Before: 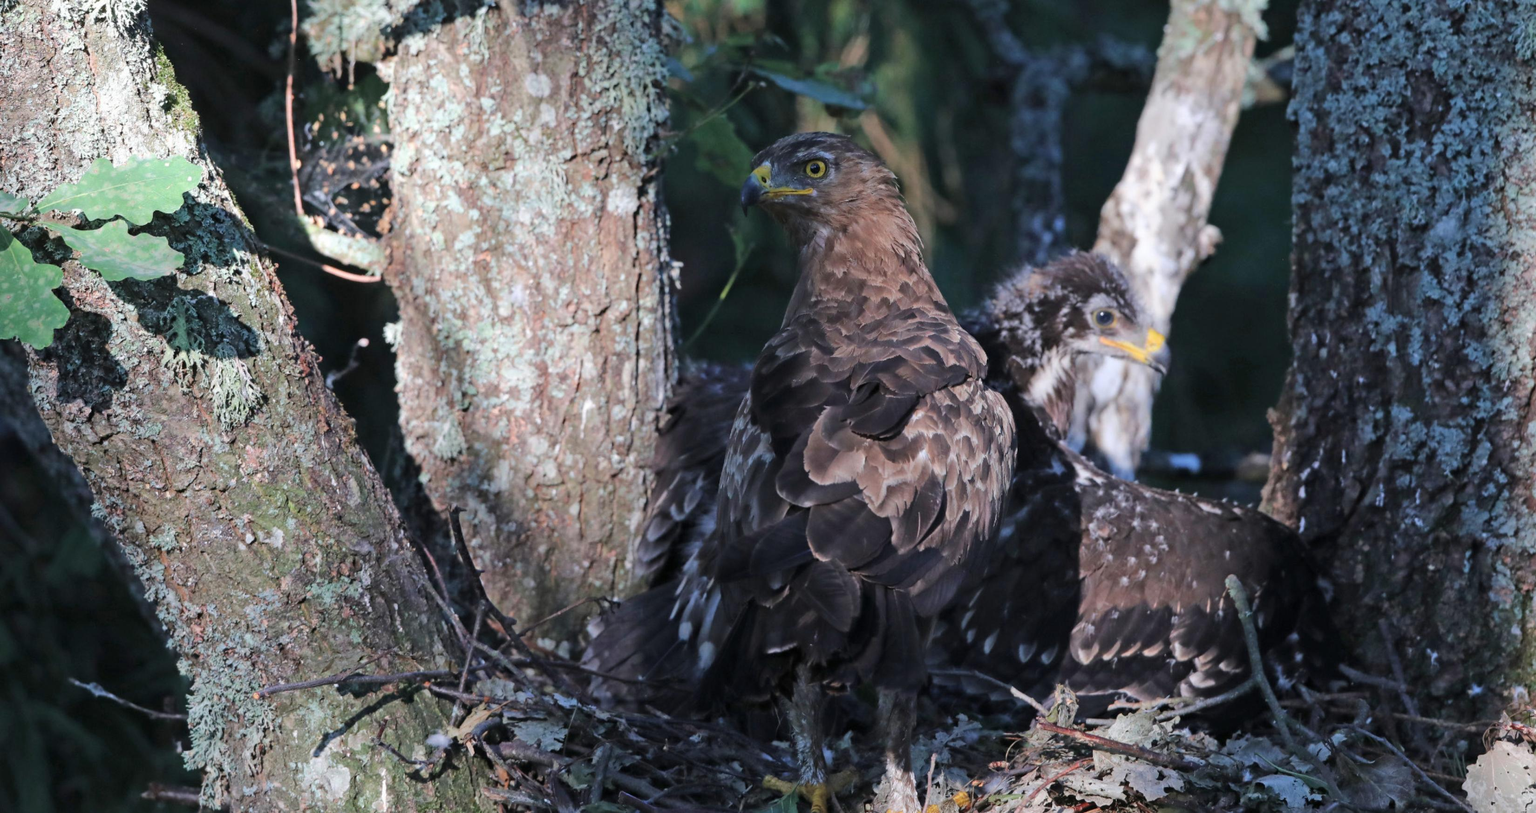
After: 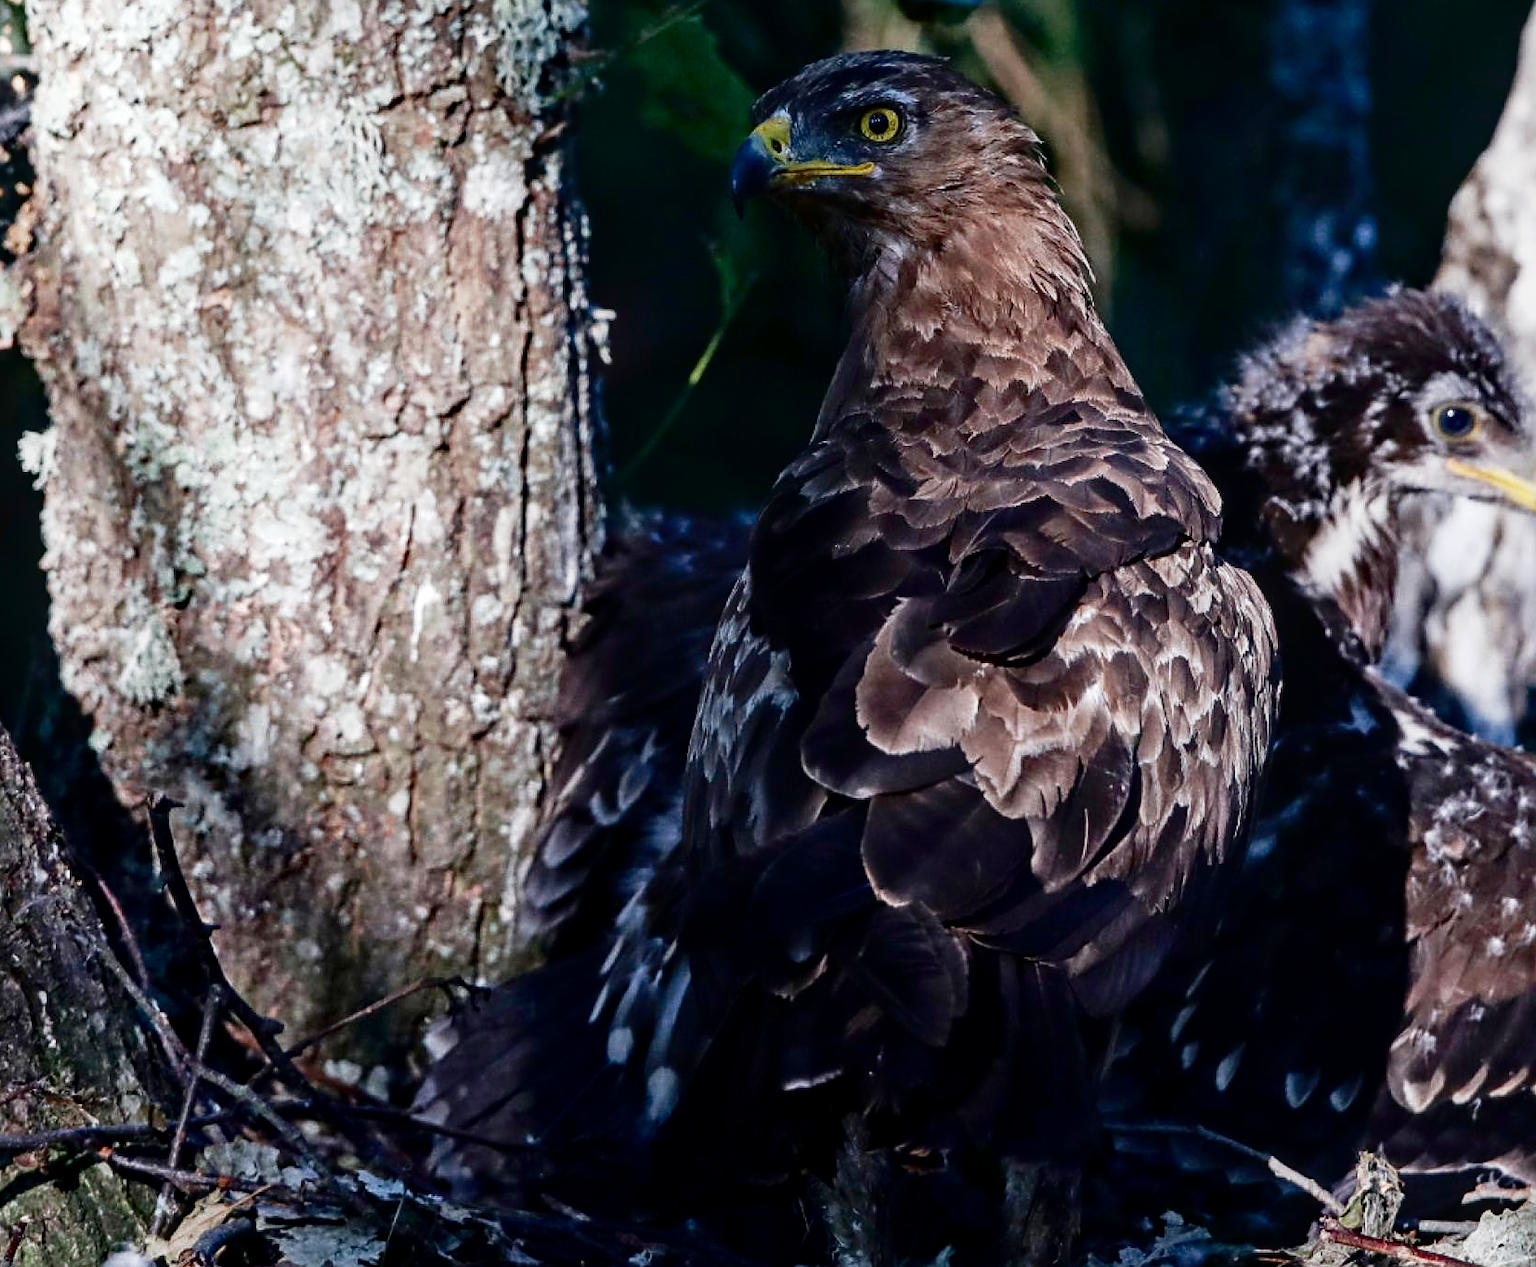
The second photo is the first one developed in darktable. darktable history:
sharpen: on, module defaults
base curve: curves: ch0 [(0, 0) (0.028, 0.03) (0.121, 0.232) (0.46, 0.748) (0.859, 0.968) (1, 1)], preserve colors none
crop and rotate: angle 0.017°, left 24.382%, top 13.135%, right 25.421%, bottom 8.629%
contrast brightness saturation: brightness -0.523
local contrast: on, module defaults
